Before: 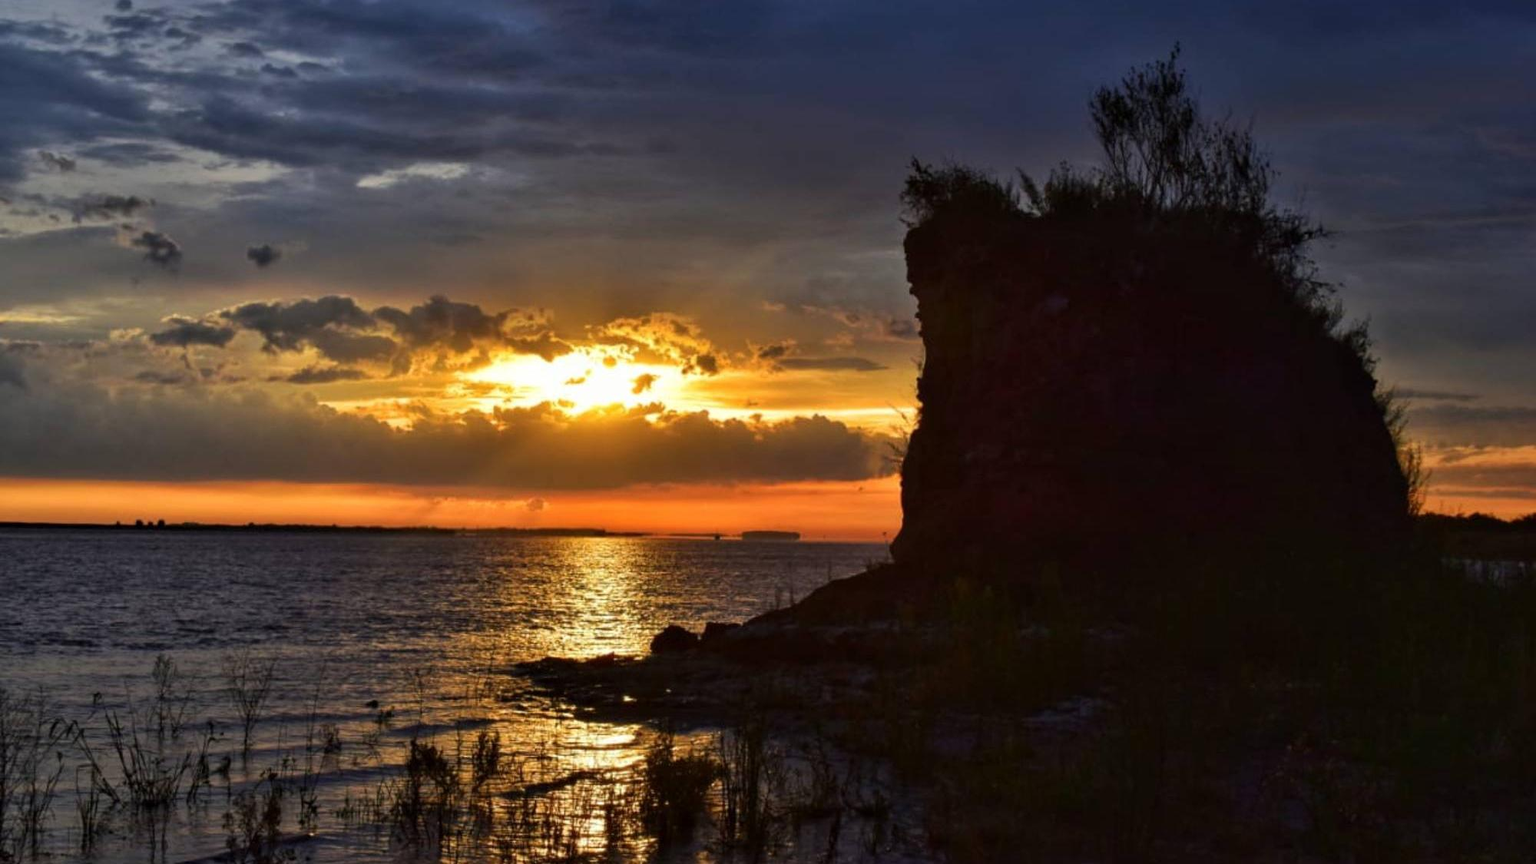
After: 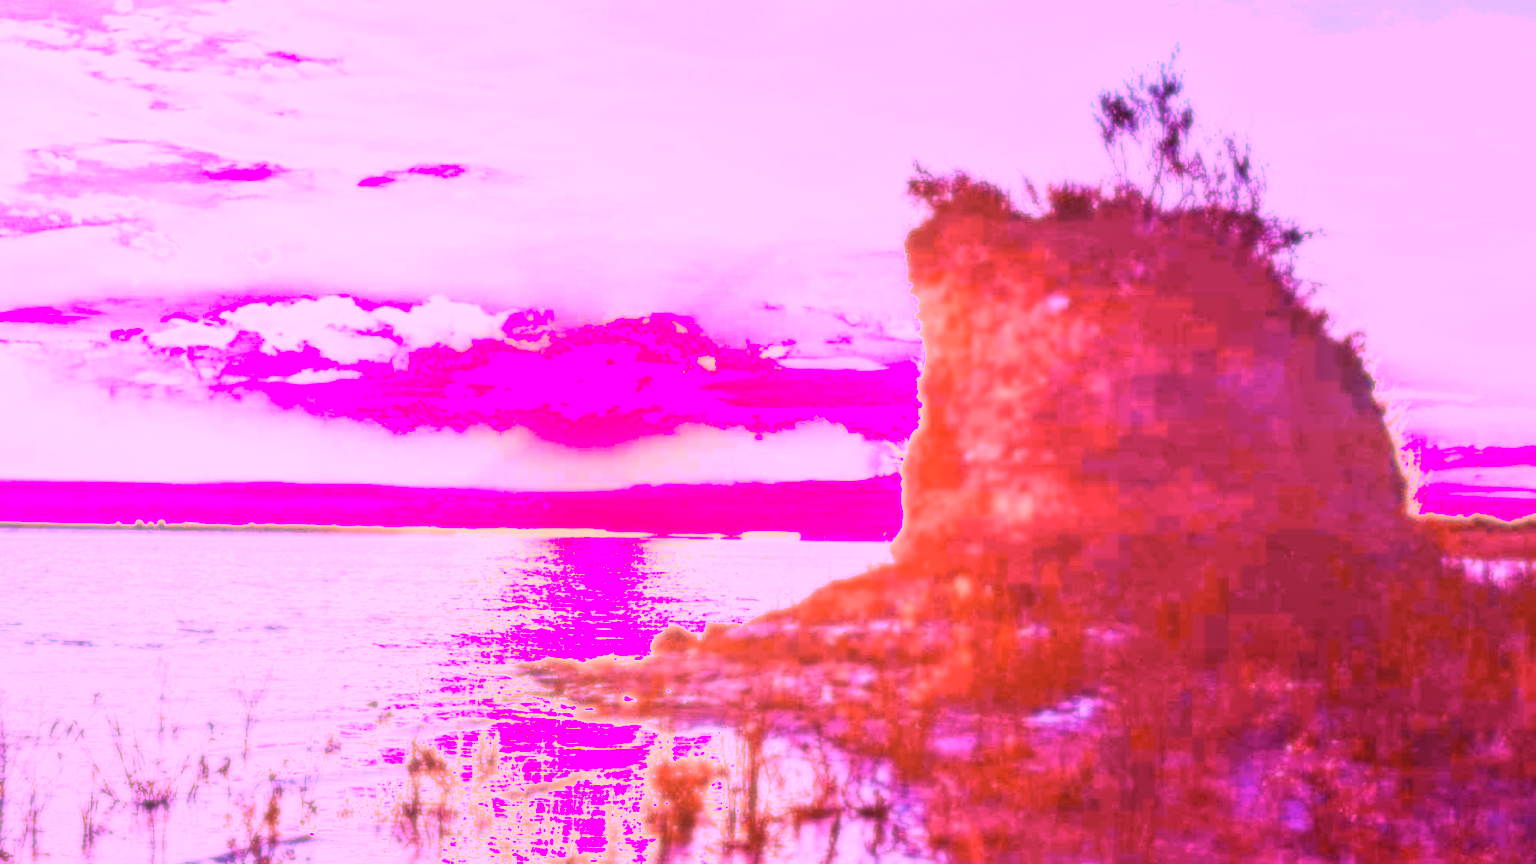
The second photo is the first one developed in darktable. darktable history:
white balance: red 8, blue 8
local contrast: on, module defaults
soften: size 8.67%, mix 49%
